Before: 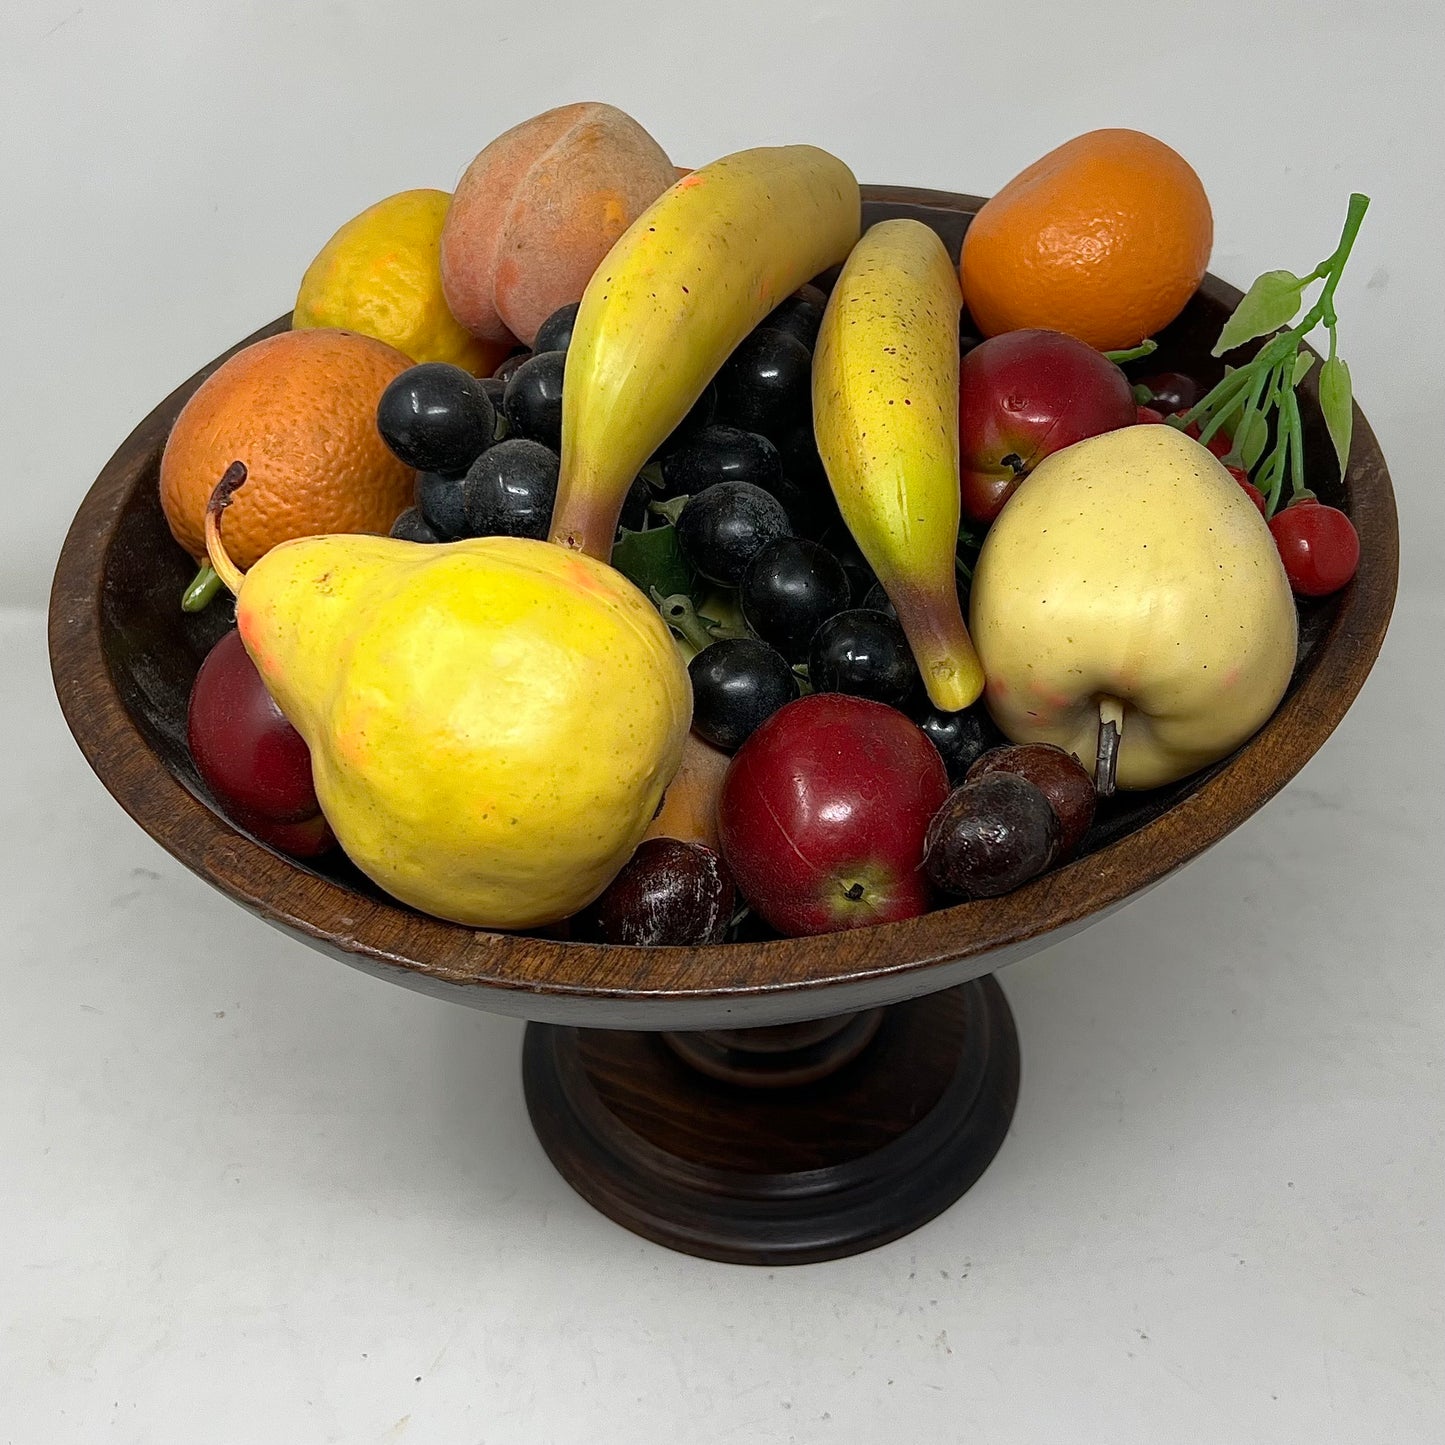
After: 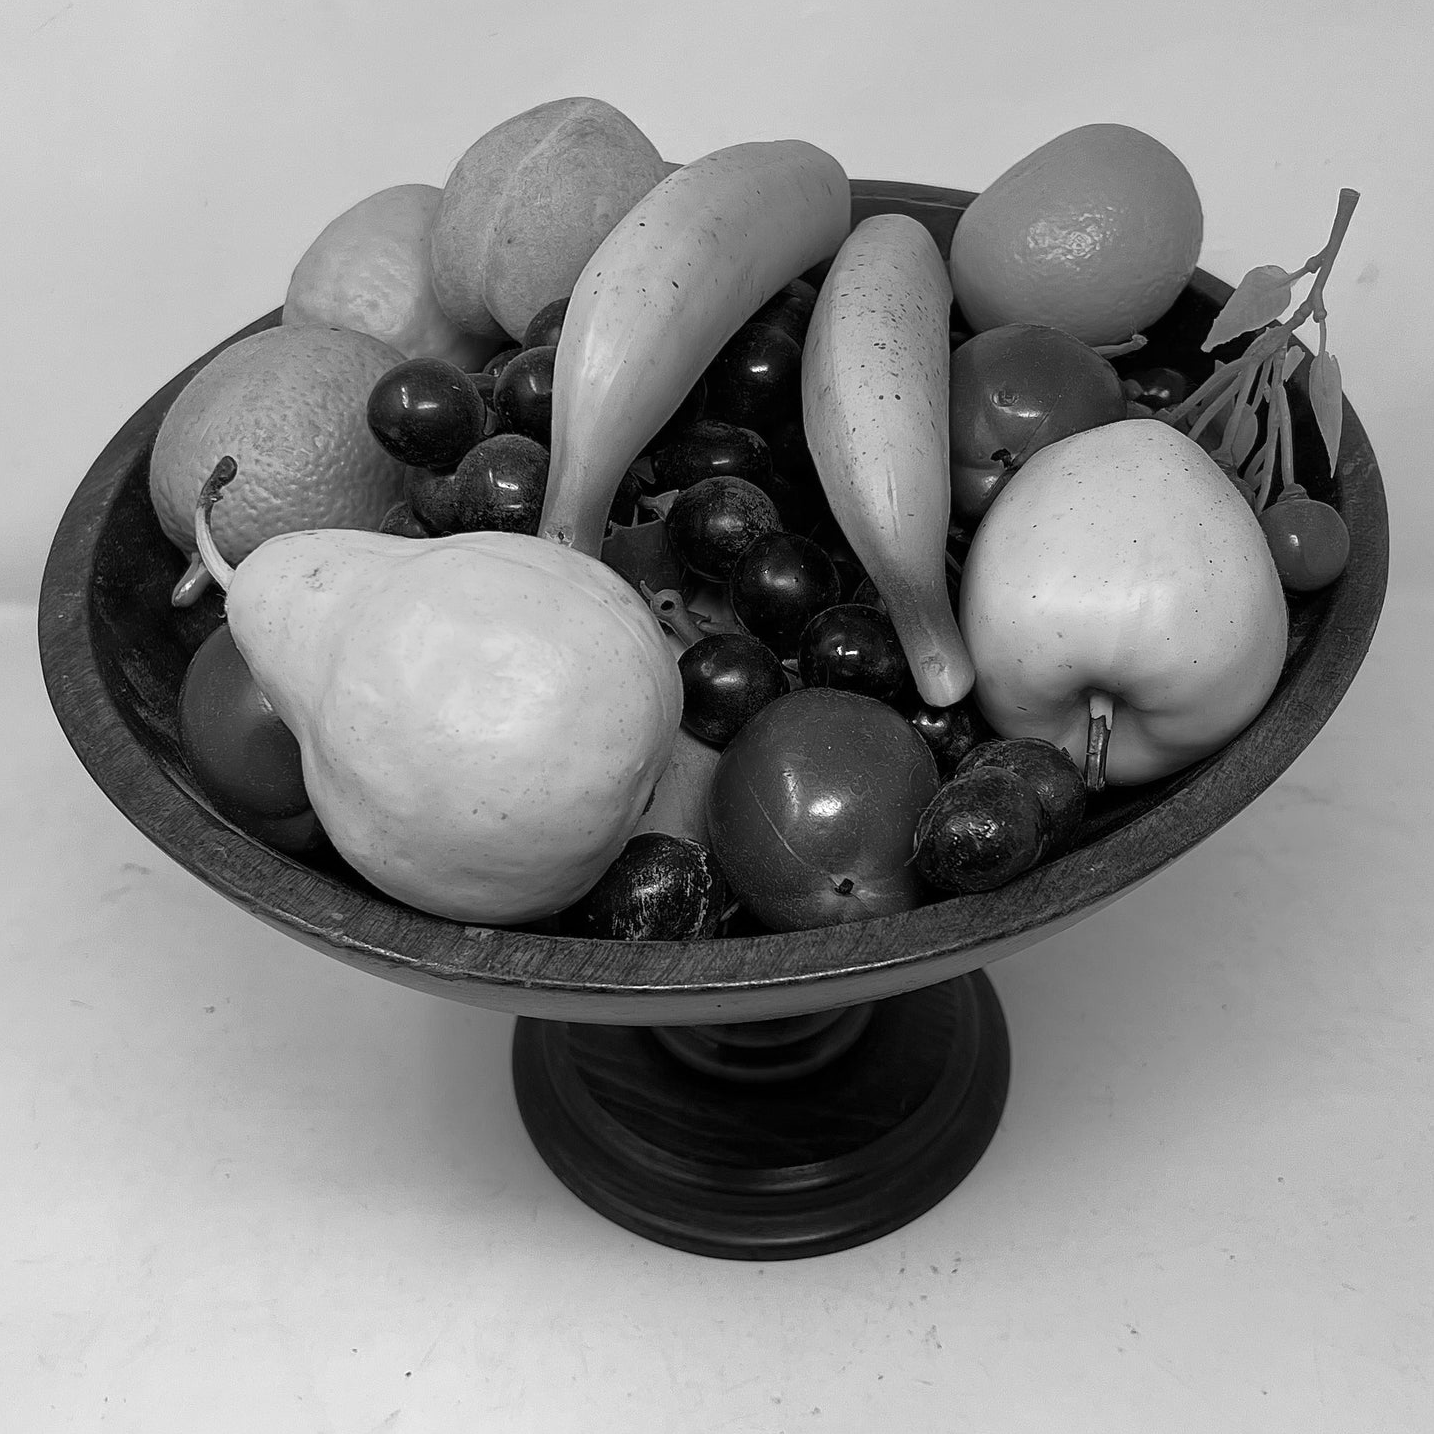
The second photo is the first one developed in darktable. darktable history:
color zones: curves: ch0 [(0, 0.613) (0.01, 0.613) (0.245, 0.448) (0.498, 0.529) (0.642, 0.665) (0.879, 0.777) (0.99, 0.613)]; ch1 [(0, 0) (0.143, 0) (0.286, 0) (0.429, 0) (0.571, 0) (0.714, 0) (0.857, 0)]
crop and rotate: left 0.726%, top 0.4%, bottom 0.334%
